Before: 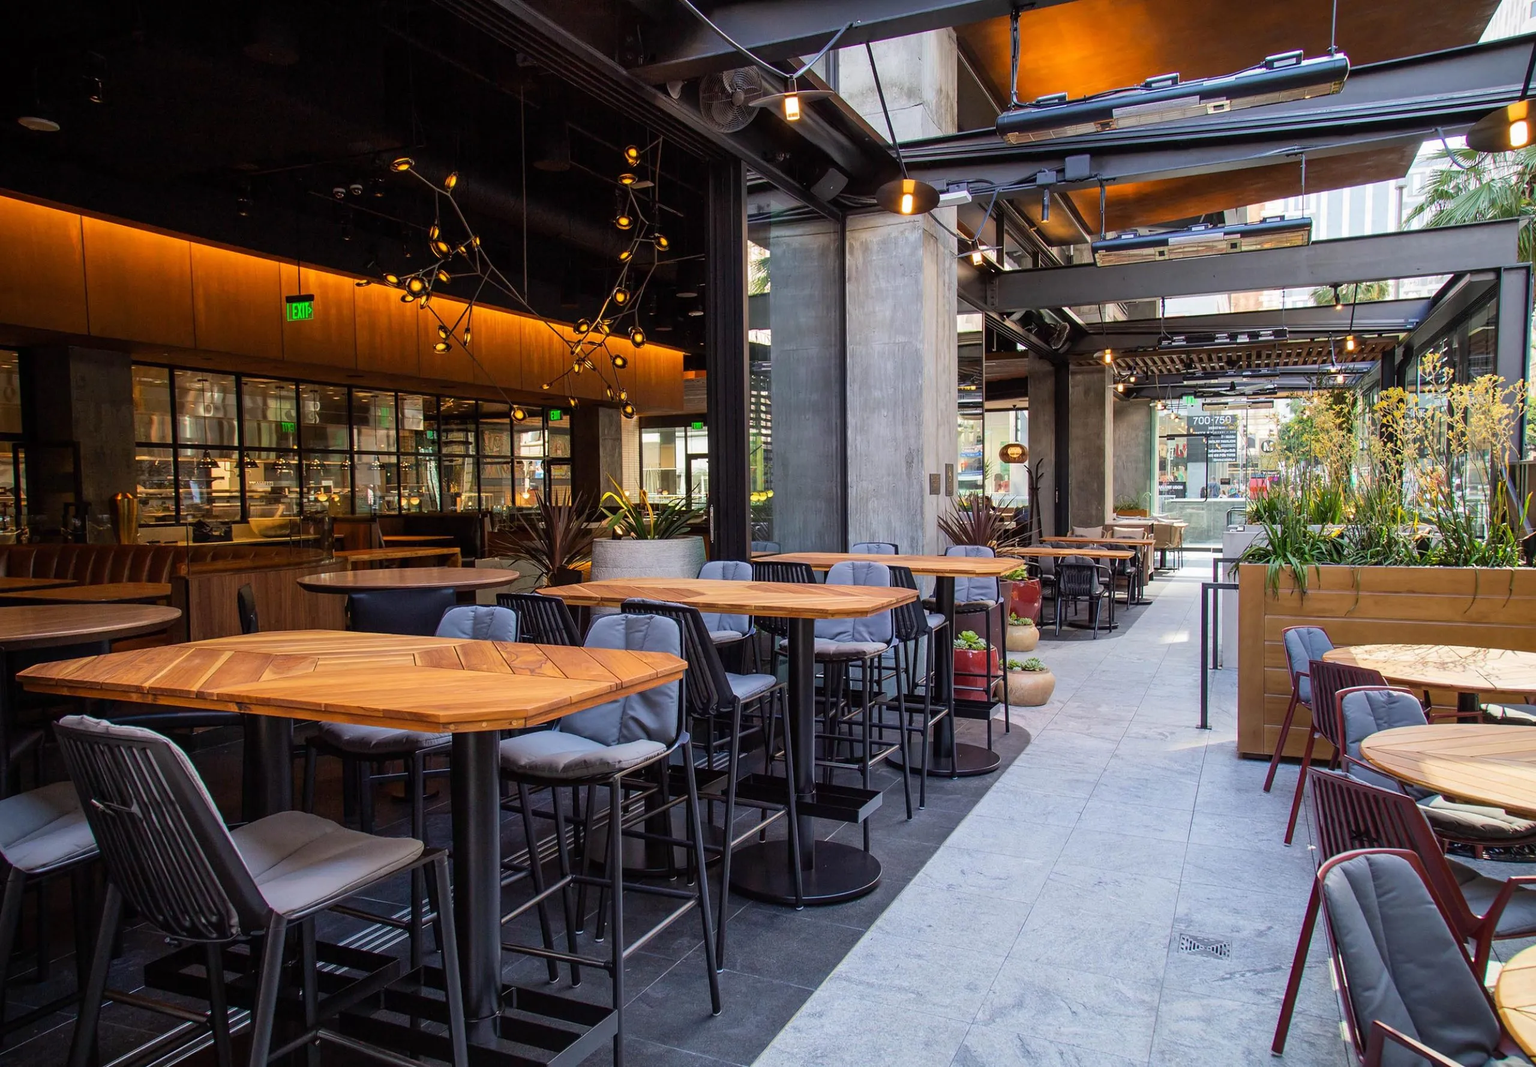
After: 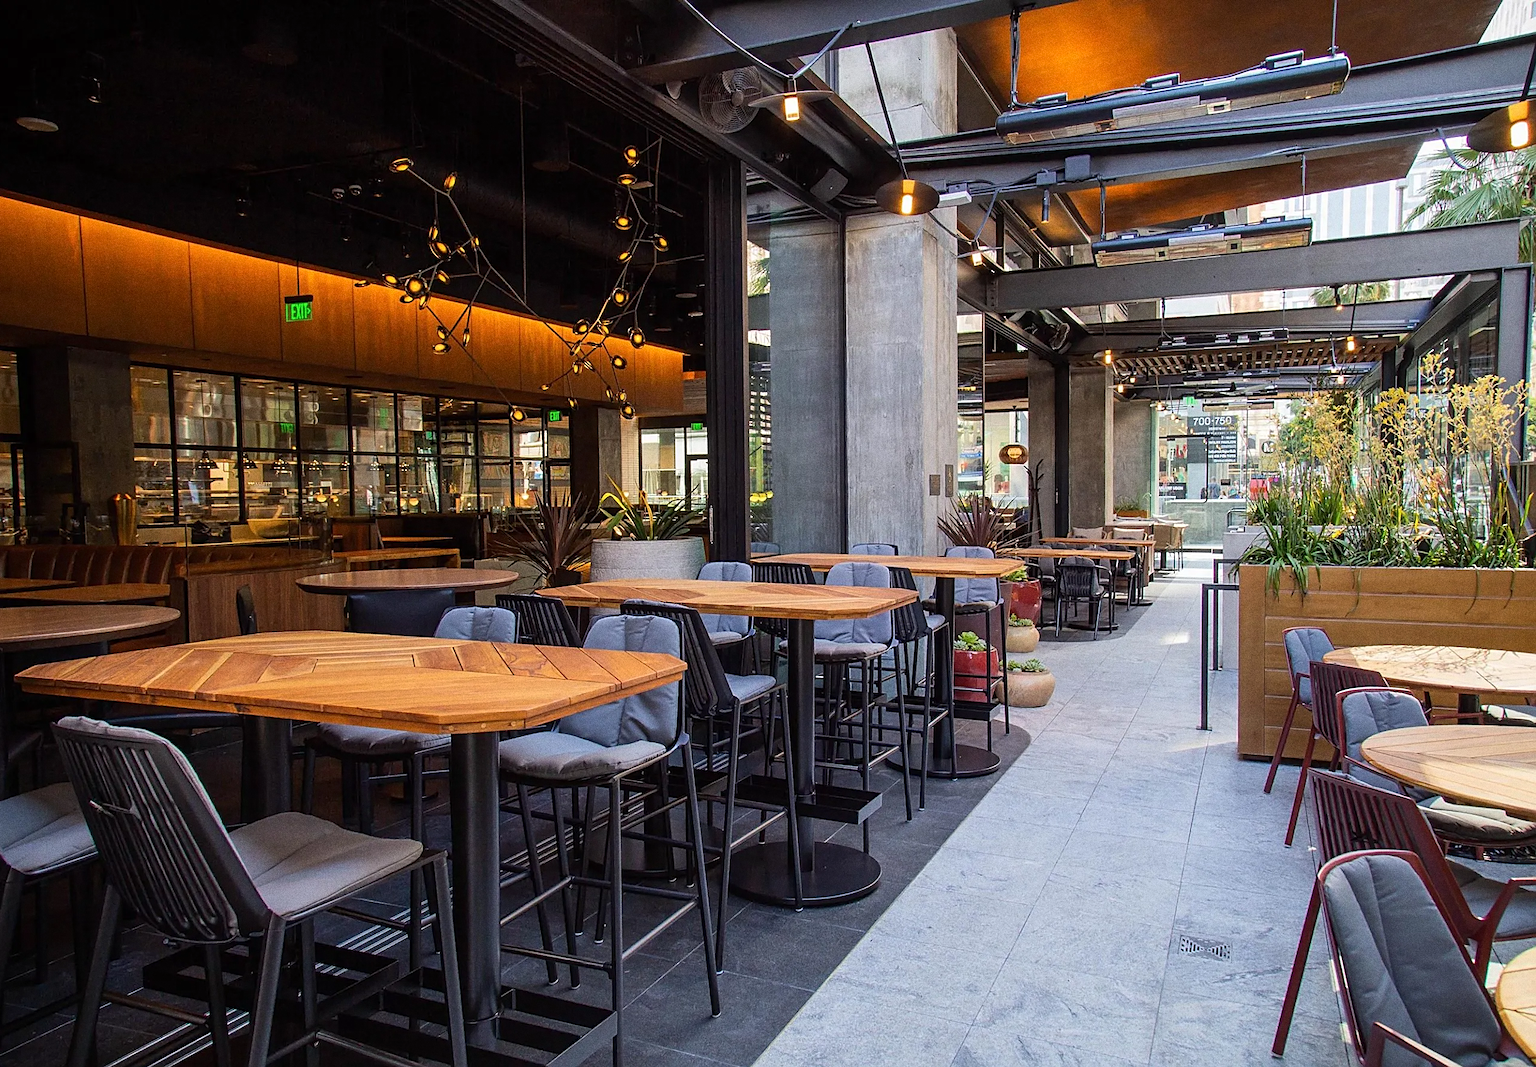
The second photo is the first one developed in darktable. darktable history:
sharpen: on, module defaults
grain: coarseness 0.09 ISO, strength 40%
crop and rotate: left 0.126%
